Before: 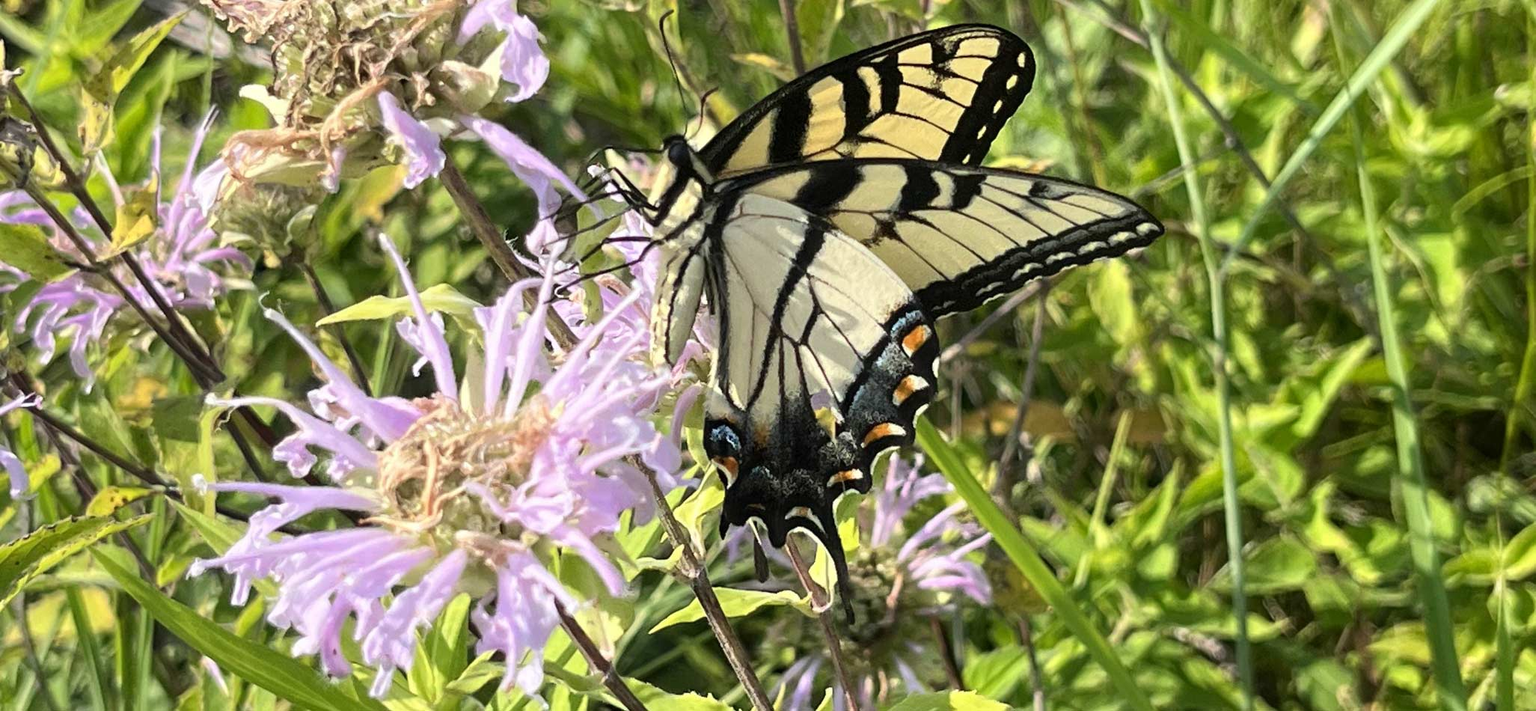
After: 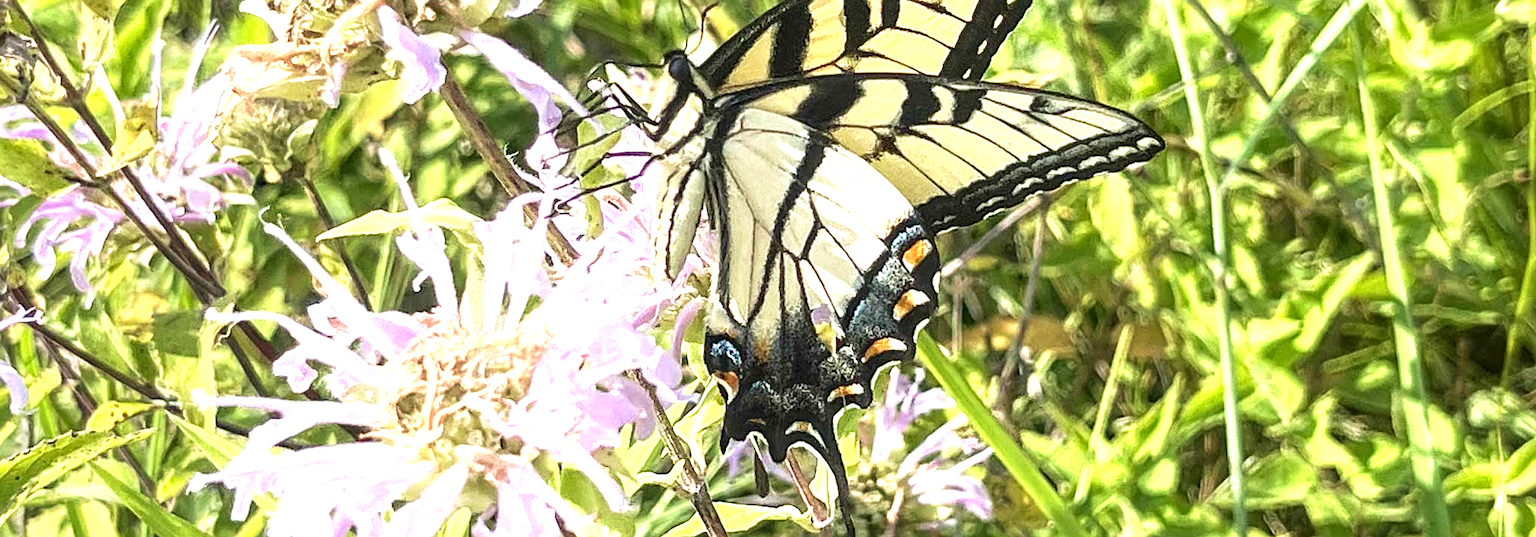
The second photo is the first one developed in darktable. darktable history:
local contrast: on, module defaults
exposure: black level correction 0, exposure 1.097 EV, compensate highlight preservation false
sharpen: on, module defaults
velvia: on, module defaults
crop and rotate: top 12.162%, bottom 12.212%
